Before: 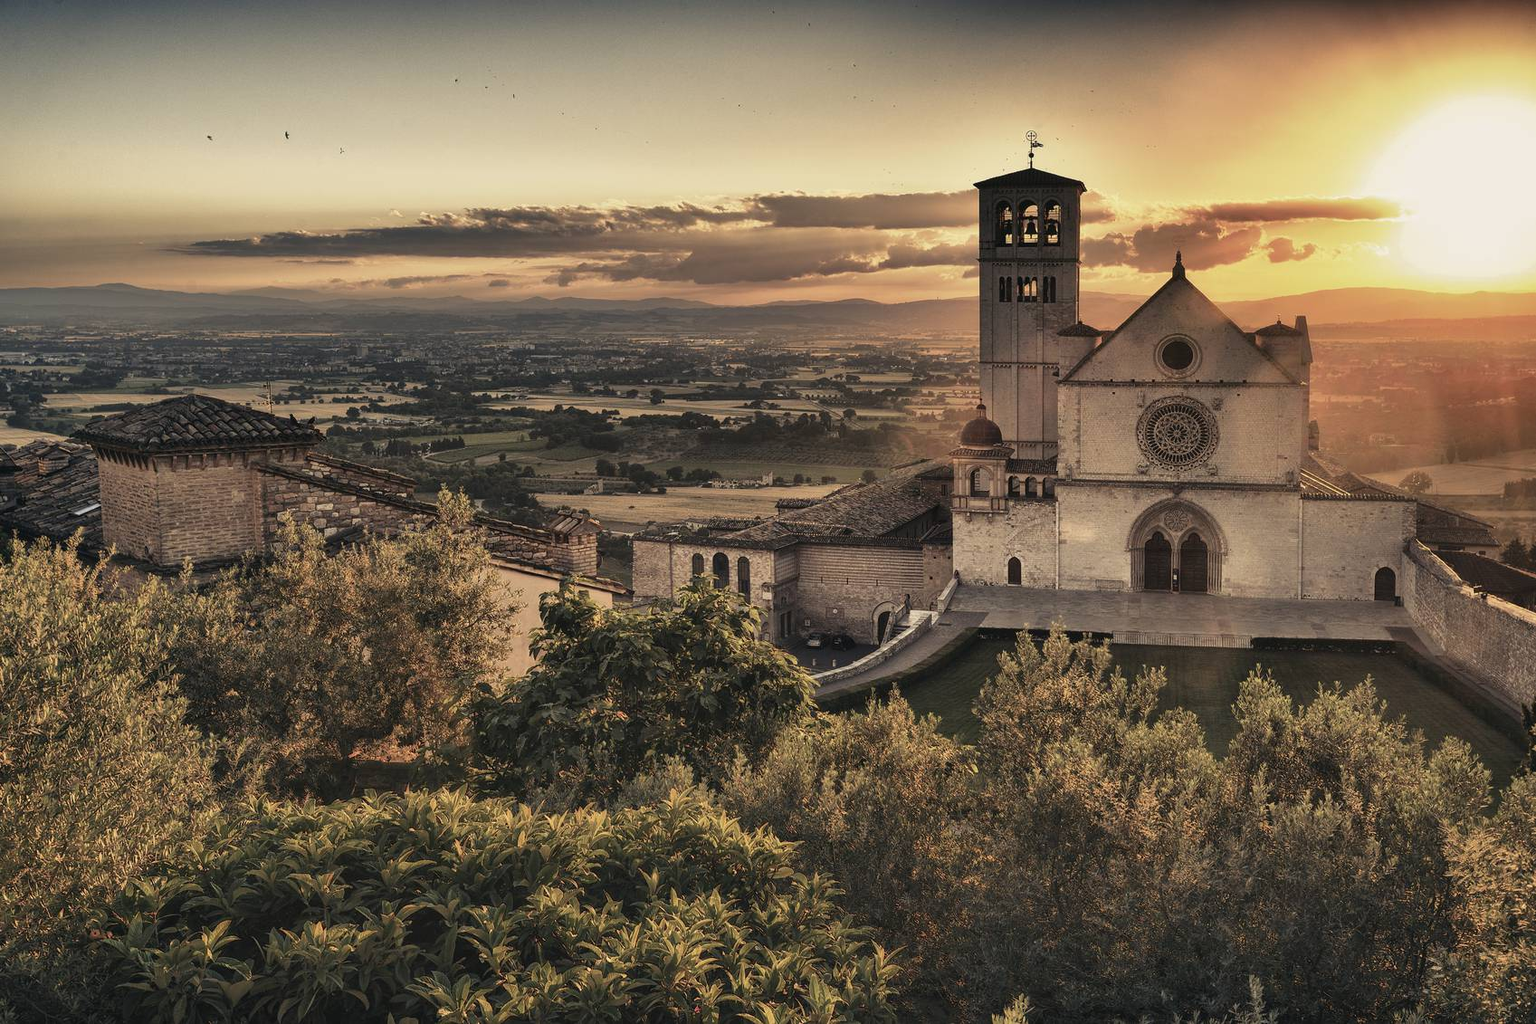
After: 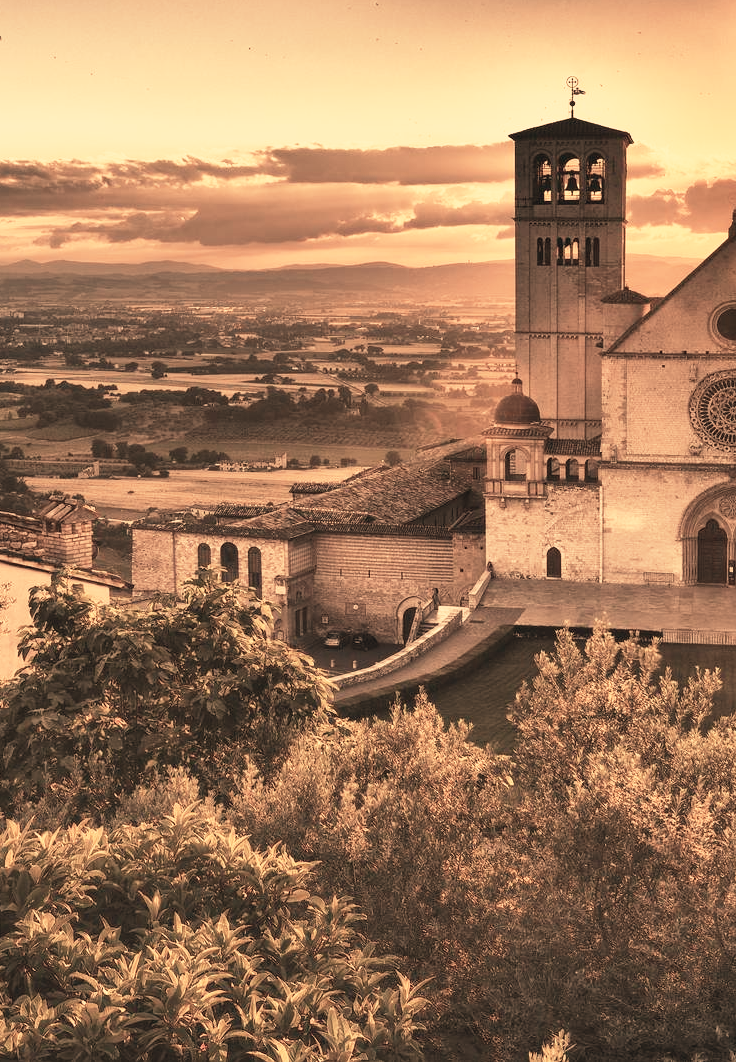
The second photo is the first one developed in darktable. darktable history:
crop: left 33.452%, top 6.025%, right 23.155%
contrast brightness saturation: contrast -0.05, saturation -0.41
white balance: red 1.467, blue 0.684
base curve: curves: ch0 [(0, 0) (0.579, 0.807) (1, 1)], preserve colors none
